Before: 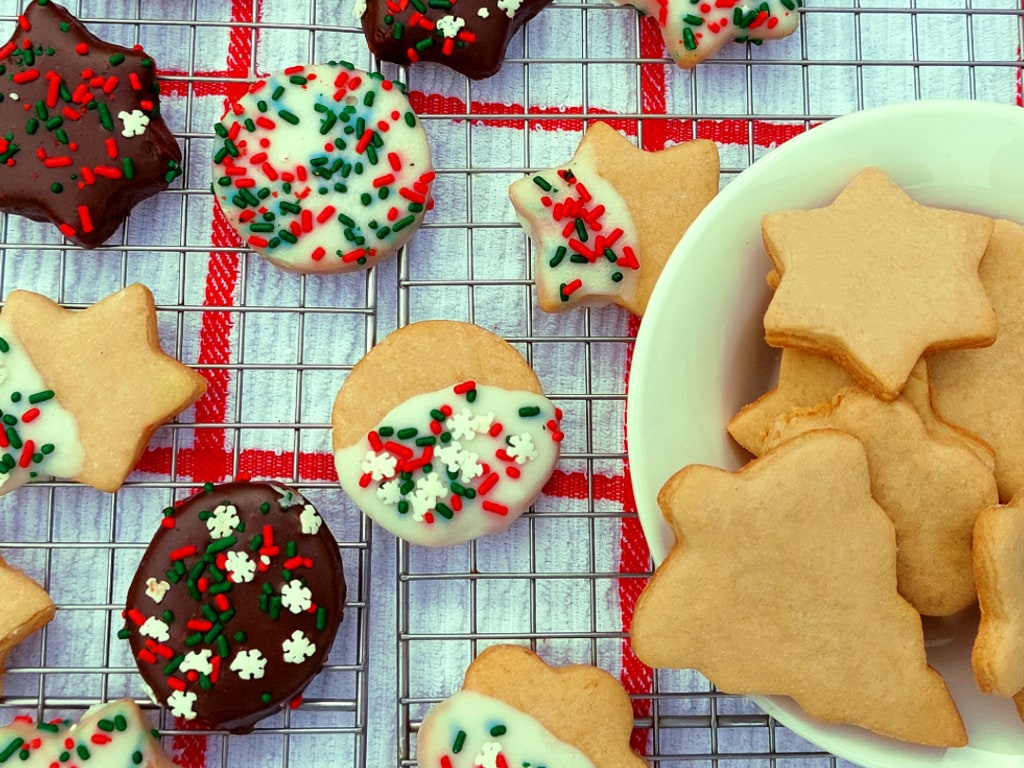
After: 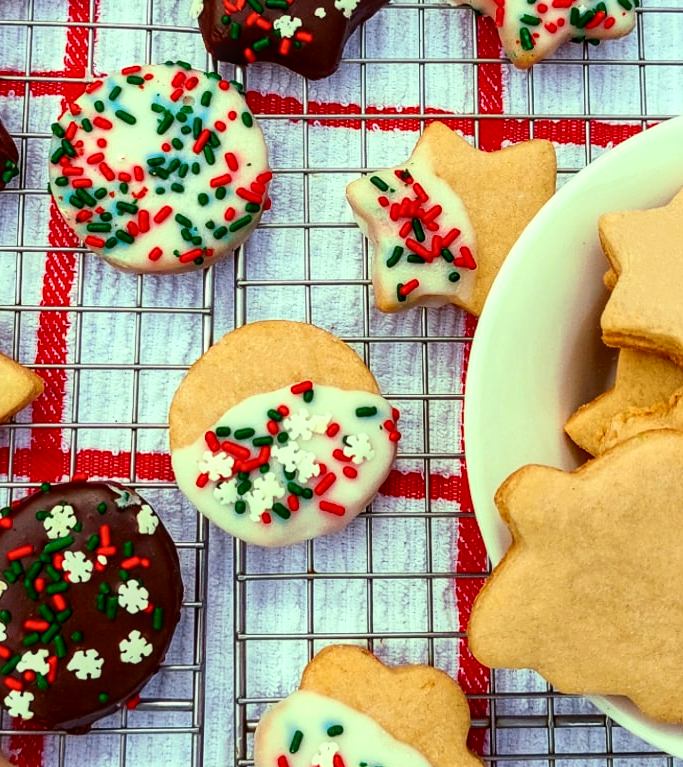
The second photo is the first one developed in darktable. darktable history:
crop and rotate: left 15.993%, right 17.303%
exposure: compensate highlight preservation false
local contrast: on, module defaults
contrast brightness saturation: contrast 0.219
color balance rgb: power › chroma 0.314%, power › hue 23.34°, linear chroma grading › global chroma 3.845%, perceptual saturation grading › global saturation 0.733%, global vibrance 20%
